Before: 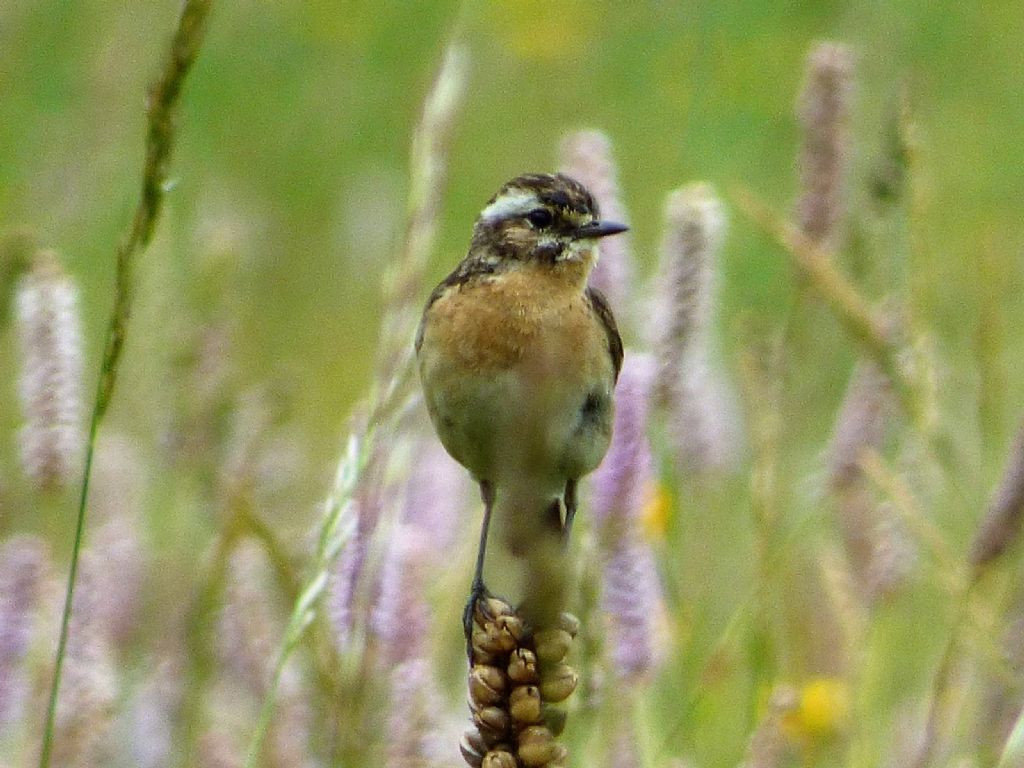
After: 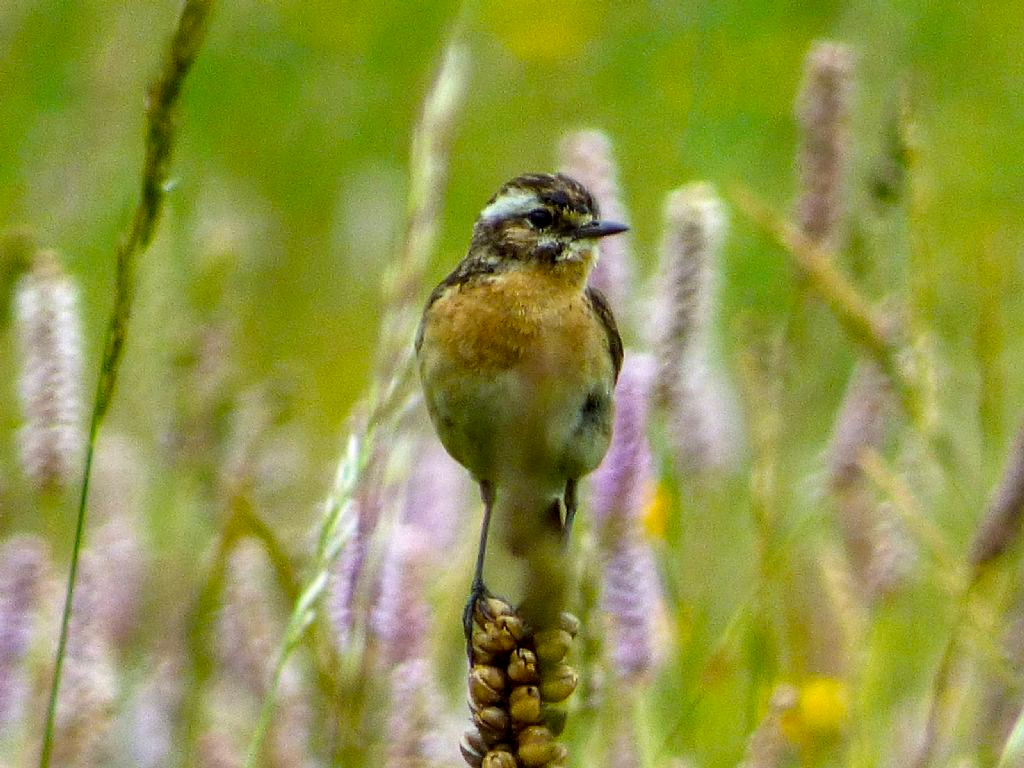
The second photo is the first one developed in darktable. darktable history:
color balance rgb: perceptual saturation grading › global saturation 34.05%, global vibrance 5.56%
contrast brightness saturation: saturation -0.05
local contrast: on, module defaults
